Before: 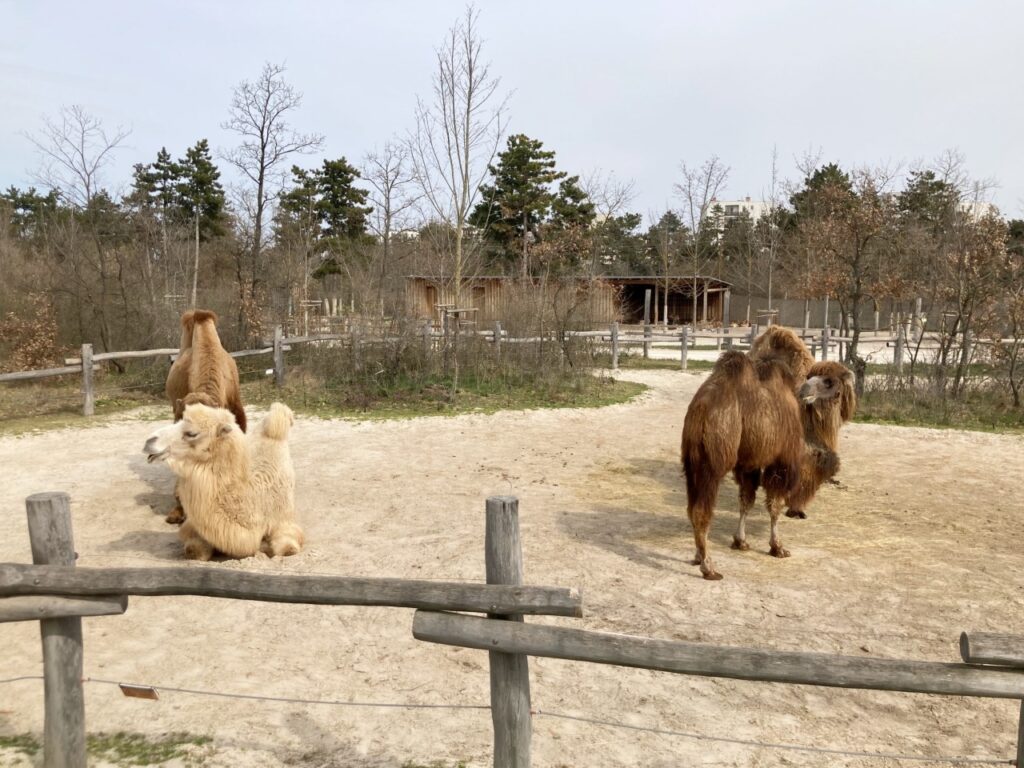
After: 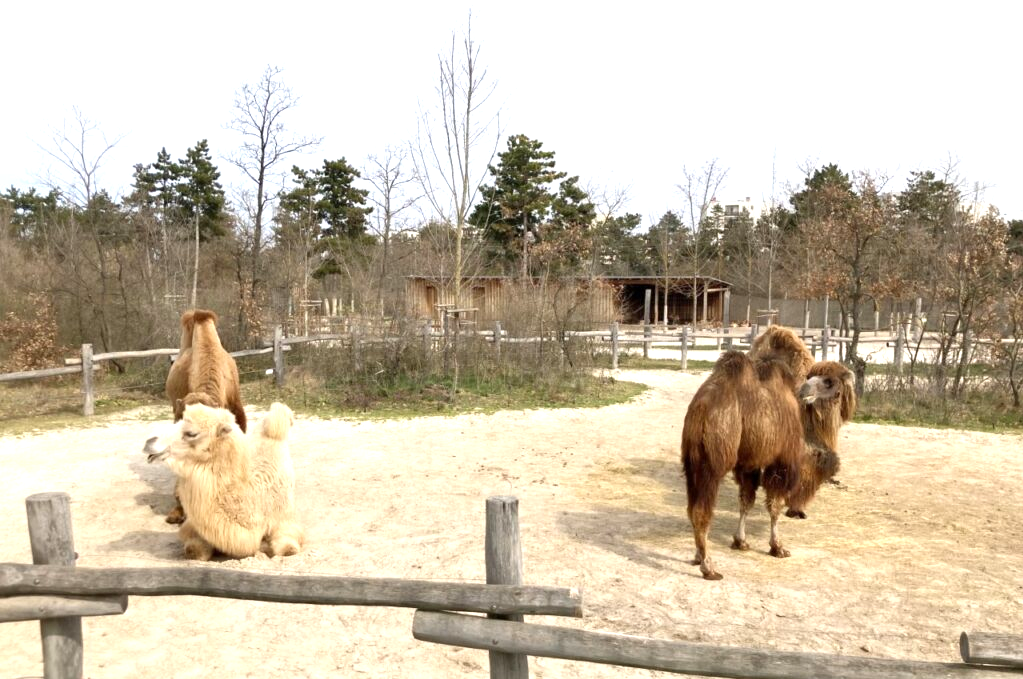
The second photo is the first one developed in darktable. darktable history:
crop and rotate: top 0%, bottom 11.49%
exposure: exposure 0.661 EV, compensate highlight preservation false
